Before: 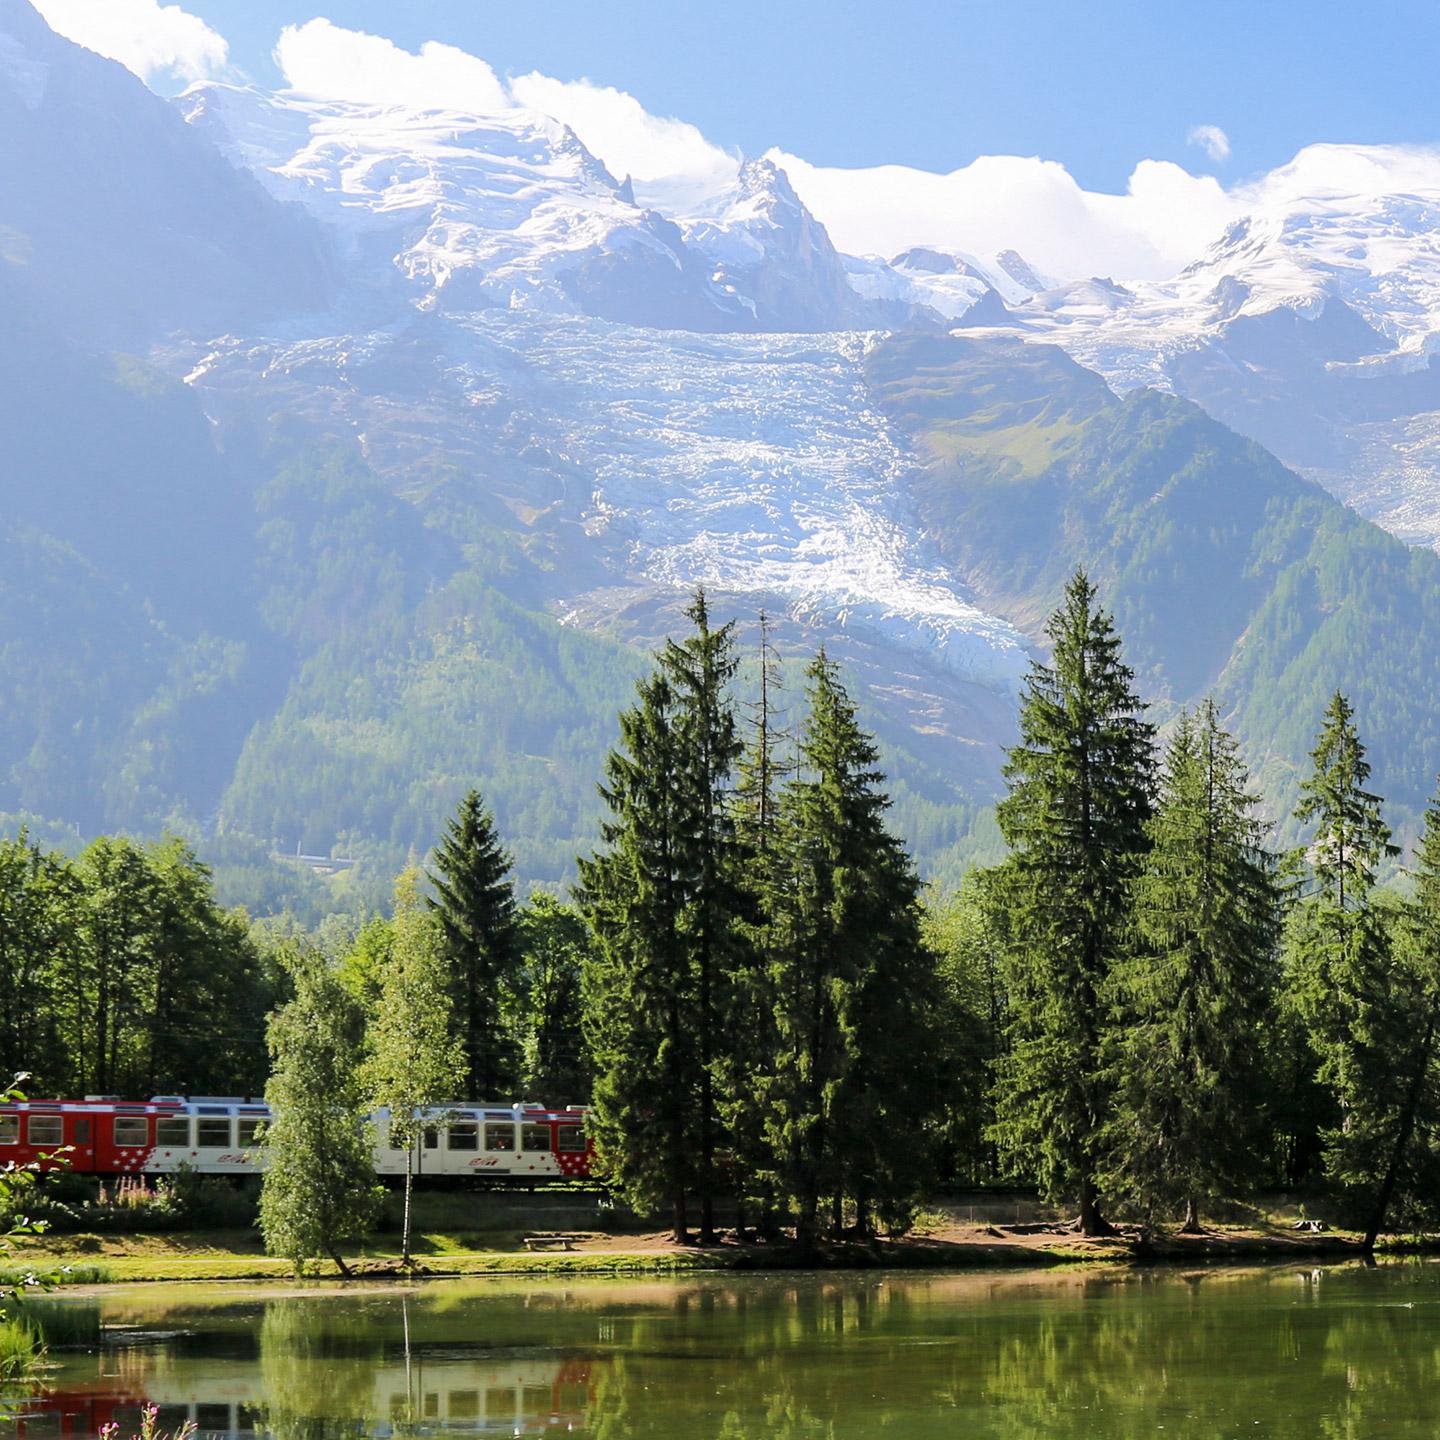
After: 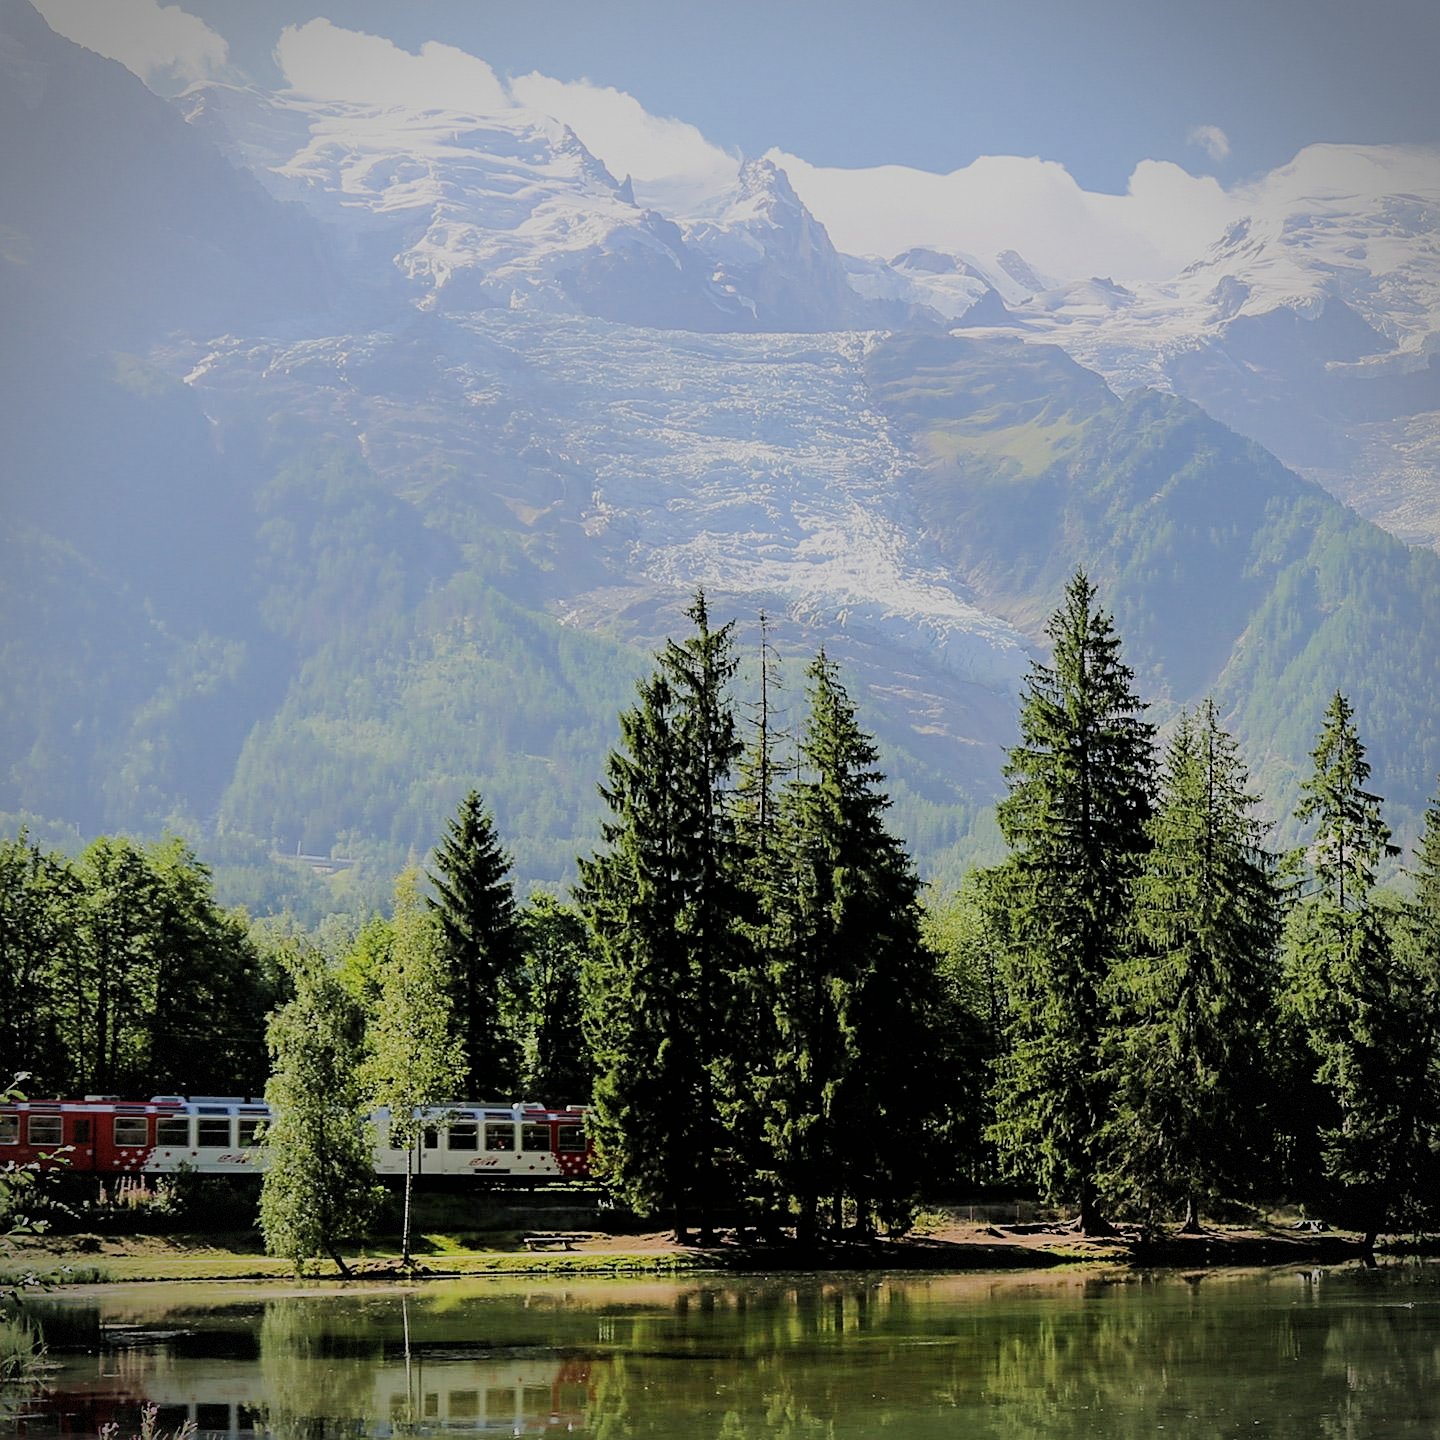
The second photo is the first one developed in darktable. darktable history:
filmic rgb: black relative exposure -6.2 EV, white relative exposure 6.95 EV, hardness 2.26
sharpen: on, module defaults
vignetting: fall-off radius 61.06%, dithering 8-bit output
